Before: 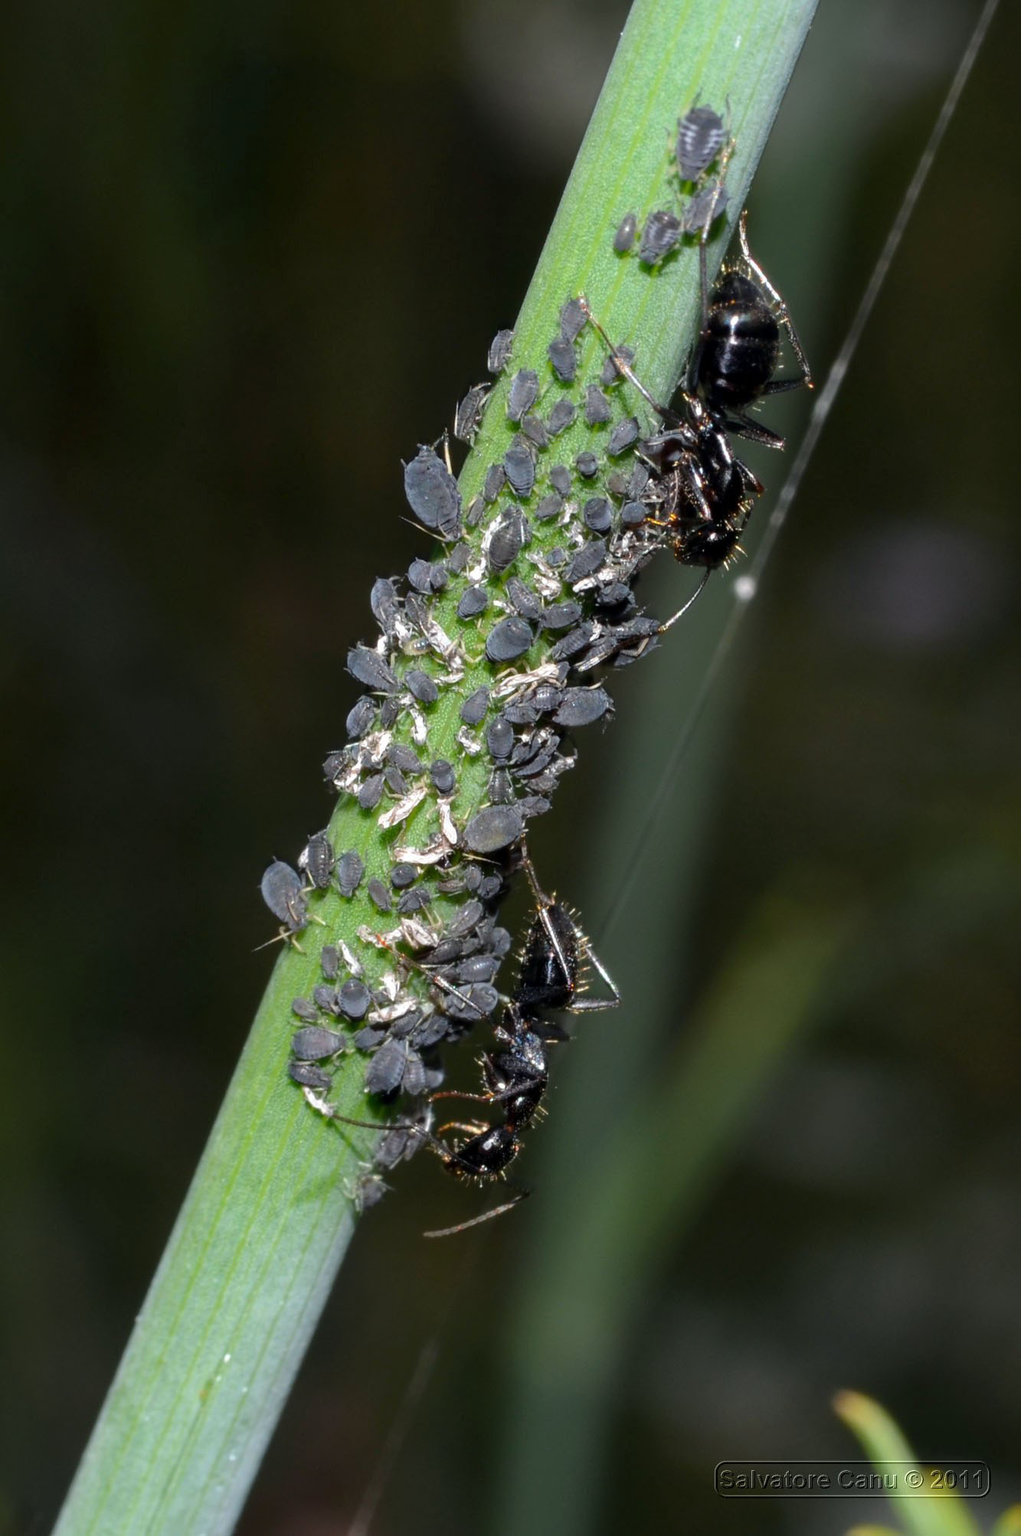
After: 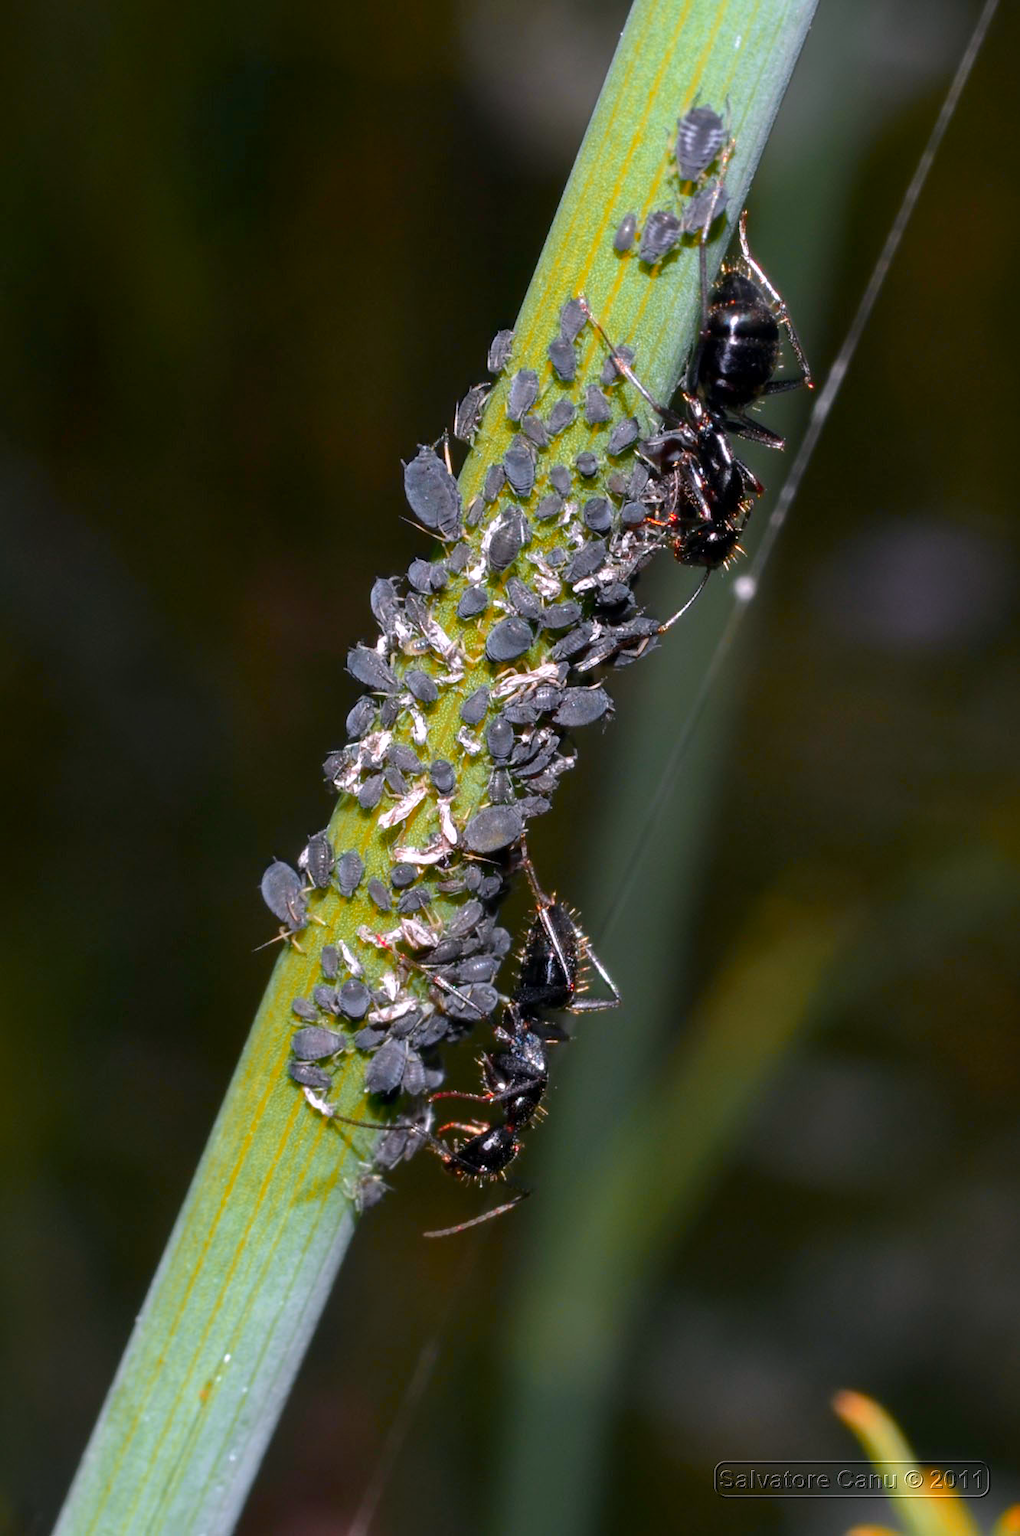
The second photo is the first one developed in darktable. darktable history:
color zones: curves: ch1 [(0.24, 0.634) (0.75, 0.5)]; ch2 [(0.253, 0.437) (0.745, 0.491)], mix 102.12%
white balance: red 1.05, blue 1.072
